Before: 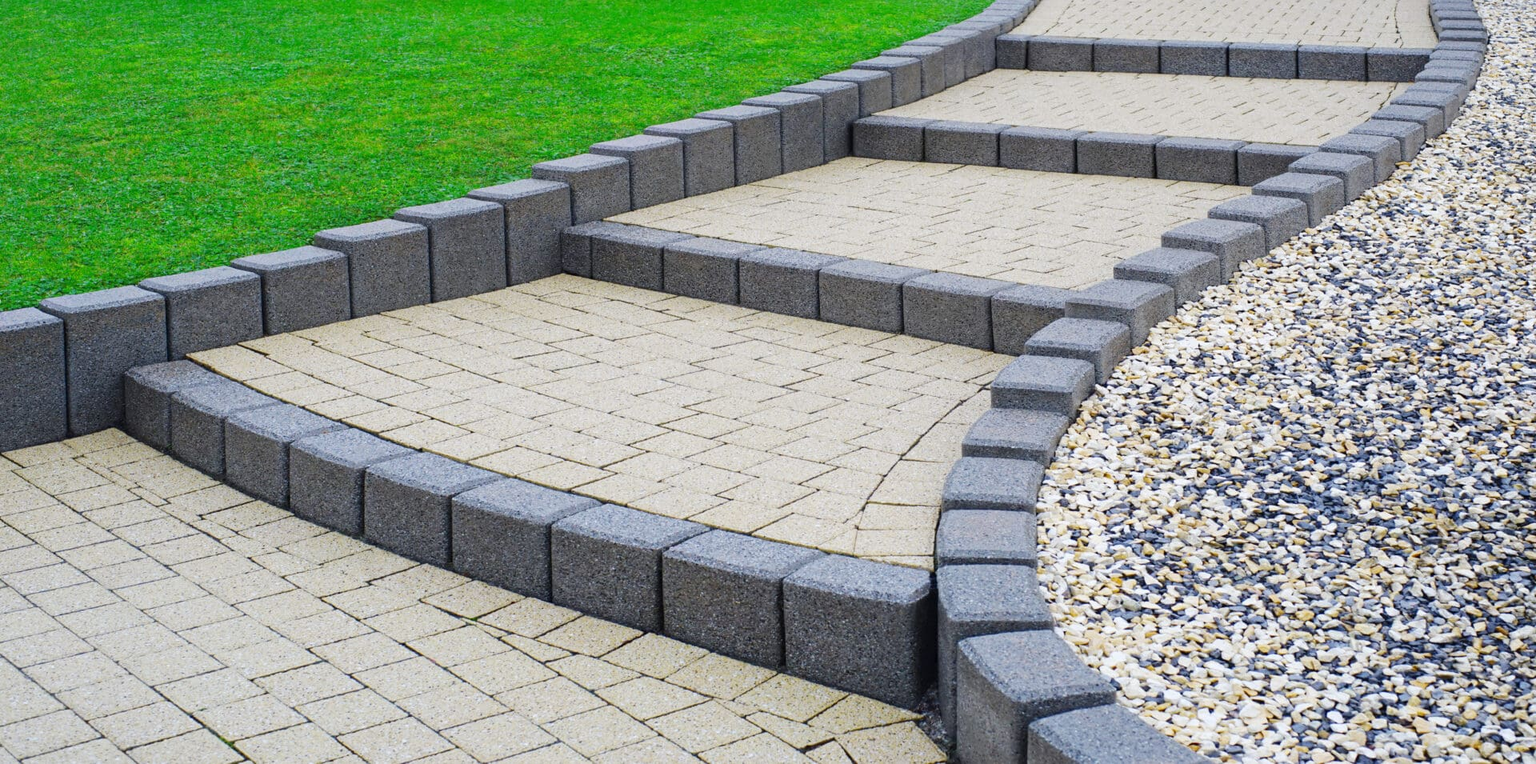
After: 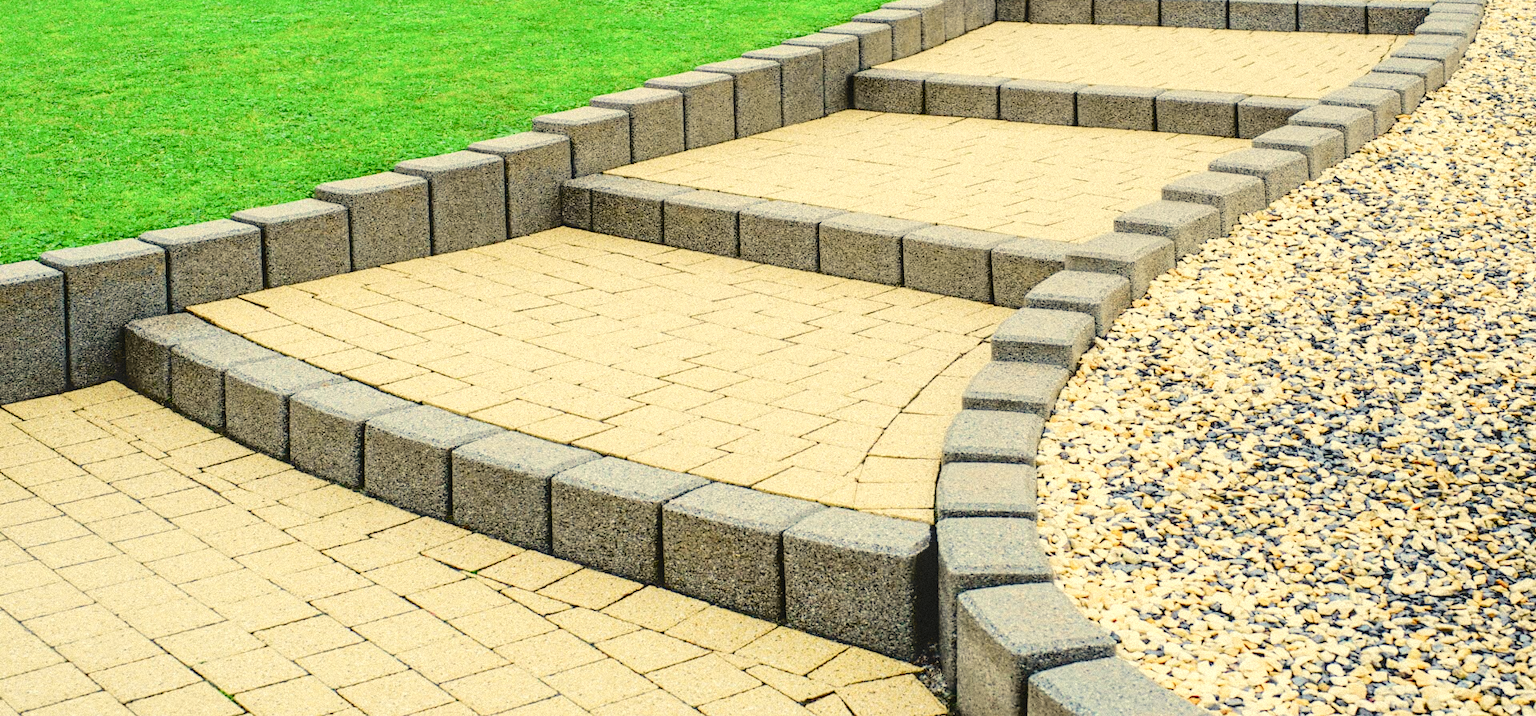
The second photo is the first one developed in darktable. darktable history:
white balance: red 1.08, blue 0.791
crop and rotate: top 6.25%
local contrast: on, module defaults
levels: levels [0, 0.397, 0.955]
grain: mid-tones bias 0%
tone curve: curves: ch0 [(0.003, 0.029) (0.037, 0.036) (0.149, 0.117) (0.297, 0.318) (0.422, 0.474) (0.531, 0.6) (0.743, 0.809) (0.889, 0.941) (1, 0.98)]; ch1 [(0, 0) (0.305, 0.325) (0.453, 0.437) (0.482, 0.479) (0.501, 0.5) (0.506, 0.503) (0.564, 0.578) (0.587, 0.625) (0.666, 0.727) (1, 1)]; ch2 [(0, 0) (0.323, 0.277) (0.408, 0.399) (0.45, 0.48) (0.499, 0.502) (0.512, 0.523) (0.57, 0.595) (0.653, 0.671) (0.768, 0.744) (1, 1)], color space Lab, independent channels, preserve colors none
filmic rgb: black relative exposure -7.65 EV, hardness 4.02, contrast 1.1, highlights saturation mix -30%
